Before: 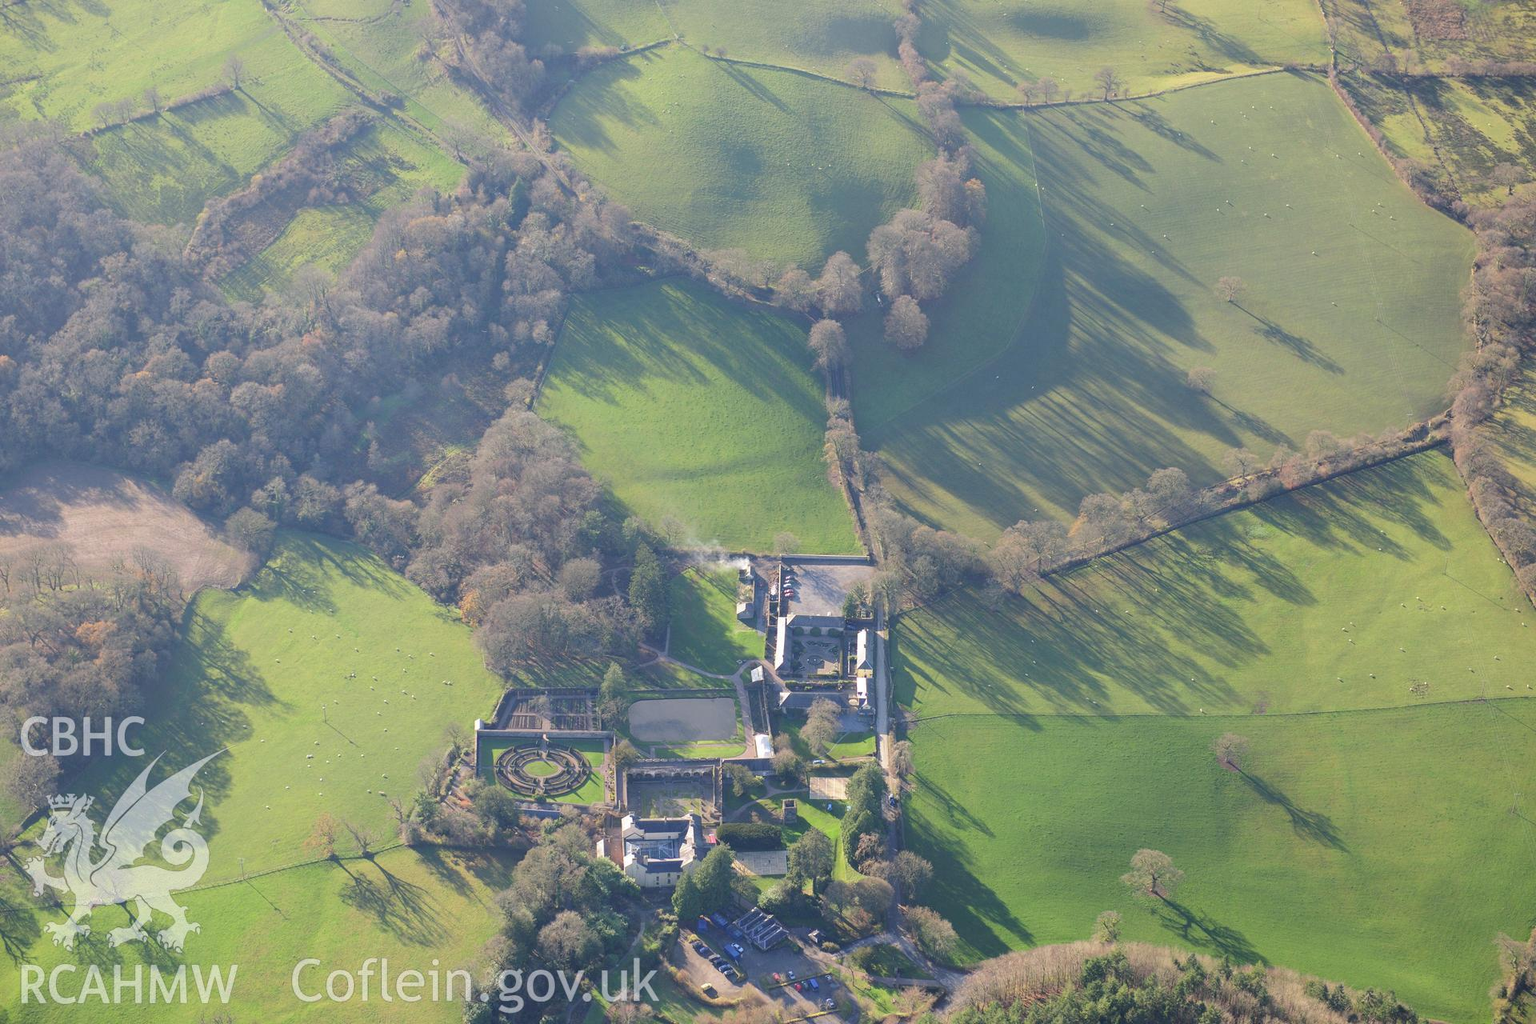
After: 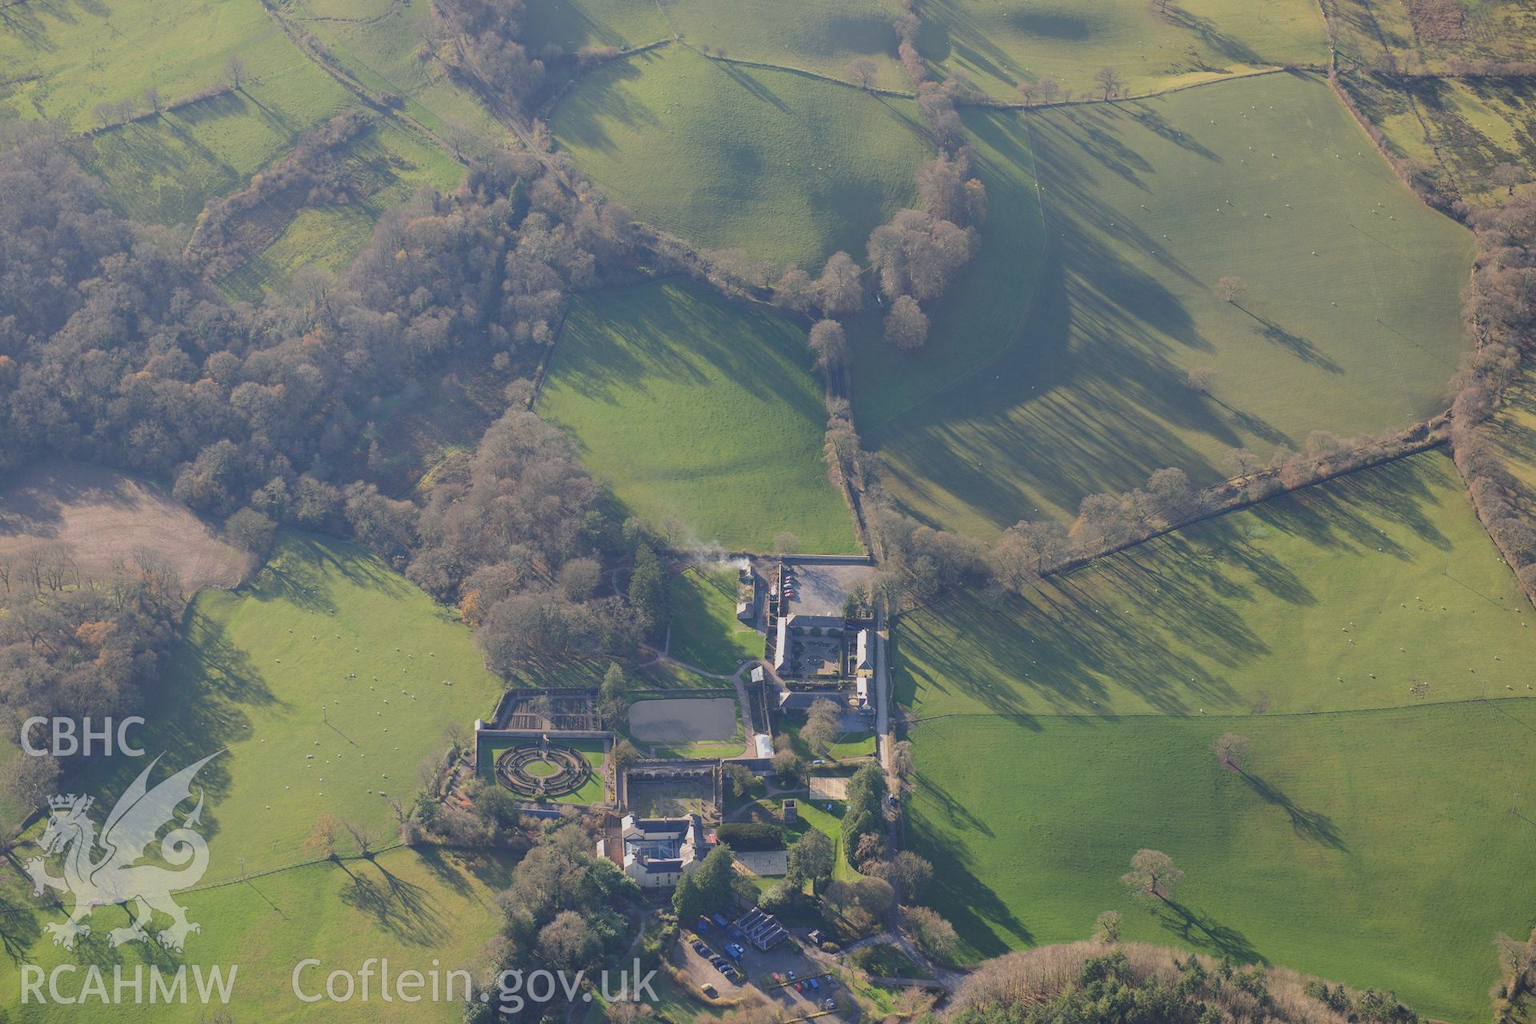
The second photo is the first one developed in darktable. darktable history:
exposure: black level correction -0.015, exposure -0.523 EV, compensate exposure bias true, compensate highlight preservation false
